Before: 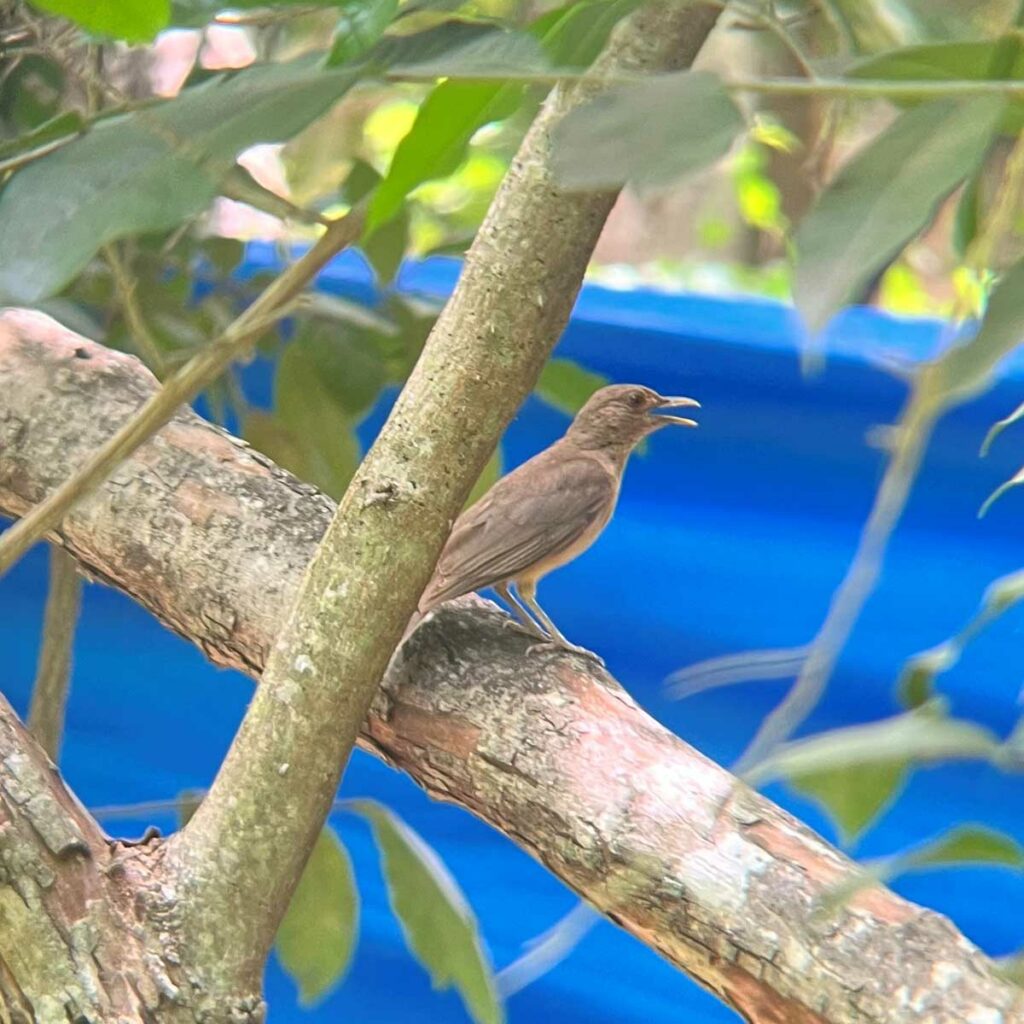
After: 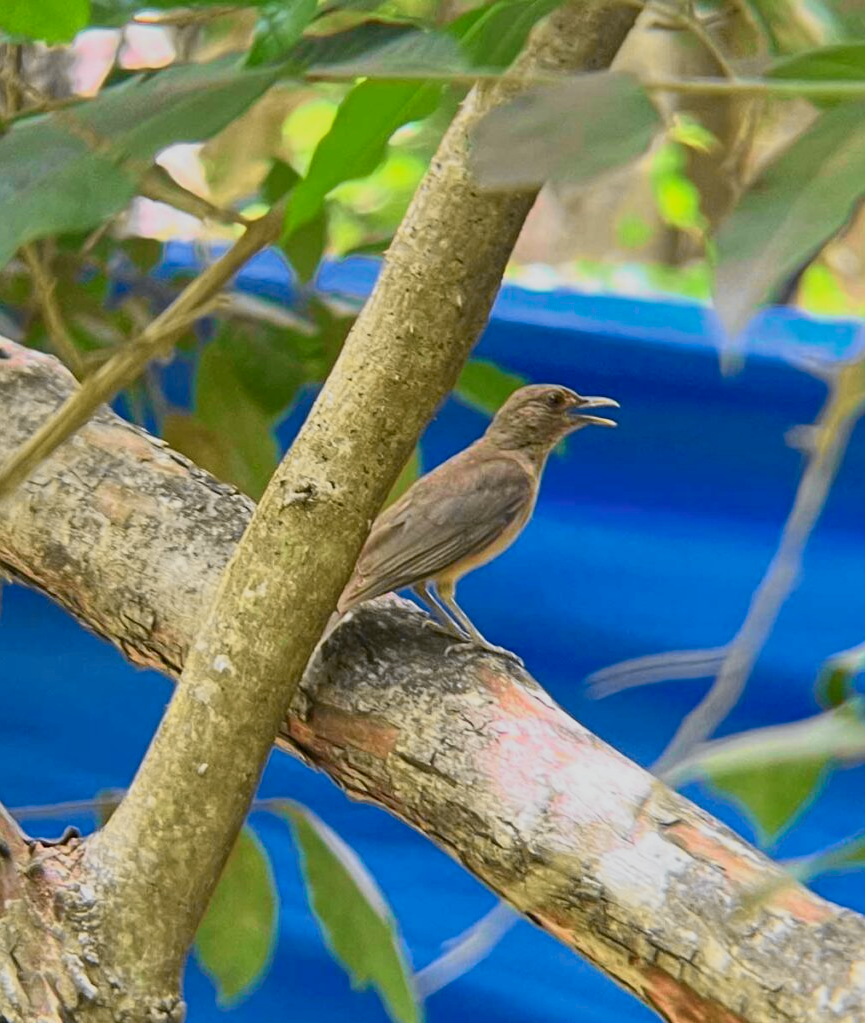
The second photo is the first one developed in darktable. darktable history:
crop: left 8.004%, right 7.468%
tone curve: curves: ch0 [(0, 0) (0.078, 0.029) (0.265, 0.241) (0.507, 0.56) (0.744, 0.826) (1, 0.948)]; ch1 [(0, 0) (0.346, 0.307) (0.418, 0.383) (0.46, 0.439) (0.482, 0.493) (0.502, 0.5) (0.517, 0.506) (0.55, 0.557) (0.601, 0.637) (0.666, 0.7) (1, 1)]; ch2 [(0, 0) (0.346, 0.34) (0.431, 0.45) (0.485, 0.494) (0.5, 0.498) (0.508, 0.499) (0.532, 0.546) (0.579, 0.628) (0.625, 0.668) (1, 1)], color space Lab, independent channels, preserve colors none
exposure: black level correction 0.009, exposure -0.678 EV, compensate highlight preservation false
